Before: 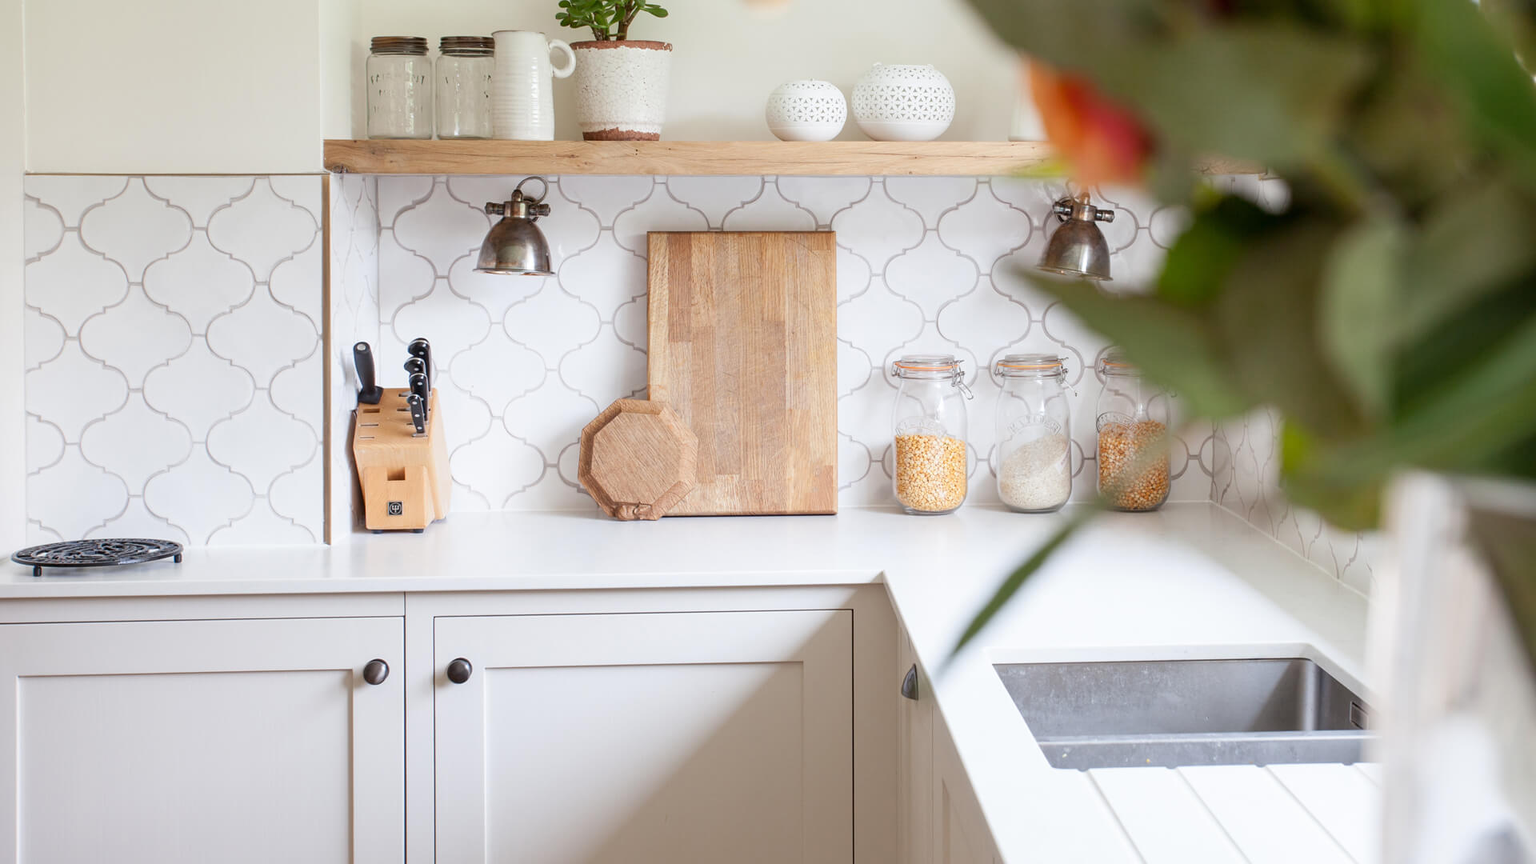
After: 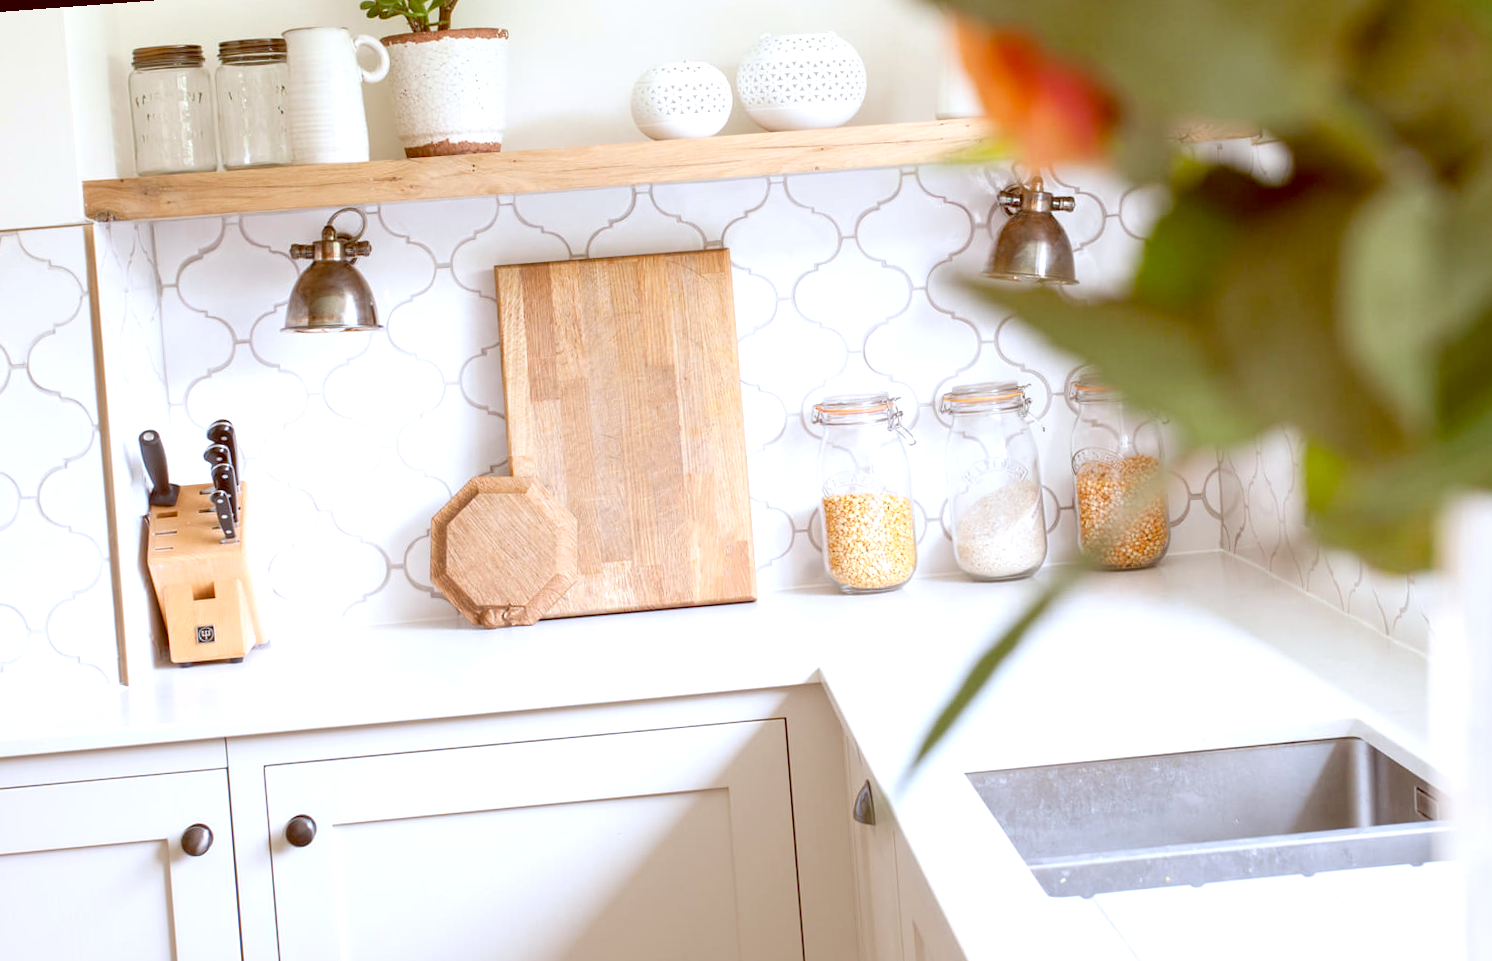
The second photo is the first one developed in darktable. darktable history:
exposure: black level correction 0, exposure 0.5 EV, compensate exposure bias true, compensate highlight preservation false
crop: left 16.768%, top 8.653%, right 8.362%, bottom 12.485%
color balance: lift [1, 1.011, 0.999, 0.989], gamma [1.109, 1.045, 1.039, 0.955], gain [0.917, 0.936, 0.952, 1.064], contrast 2.32%, contrast fulcrum 19%, output saturation 101%
rotate and perspective: rotation -4.25°, automatic cropping off
